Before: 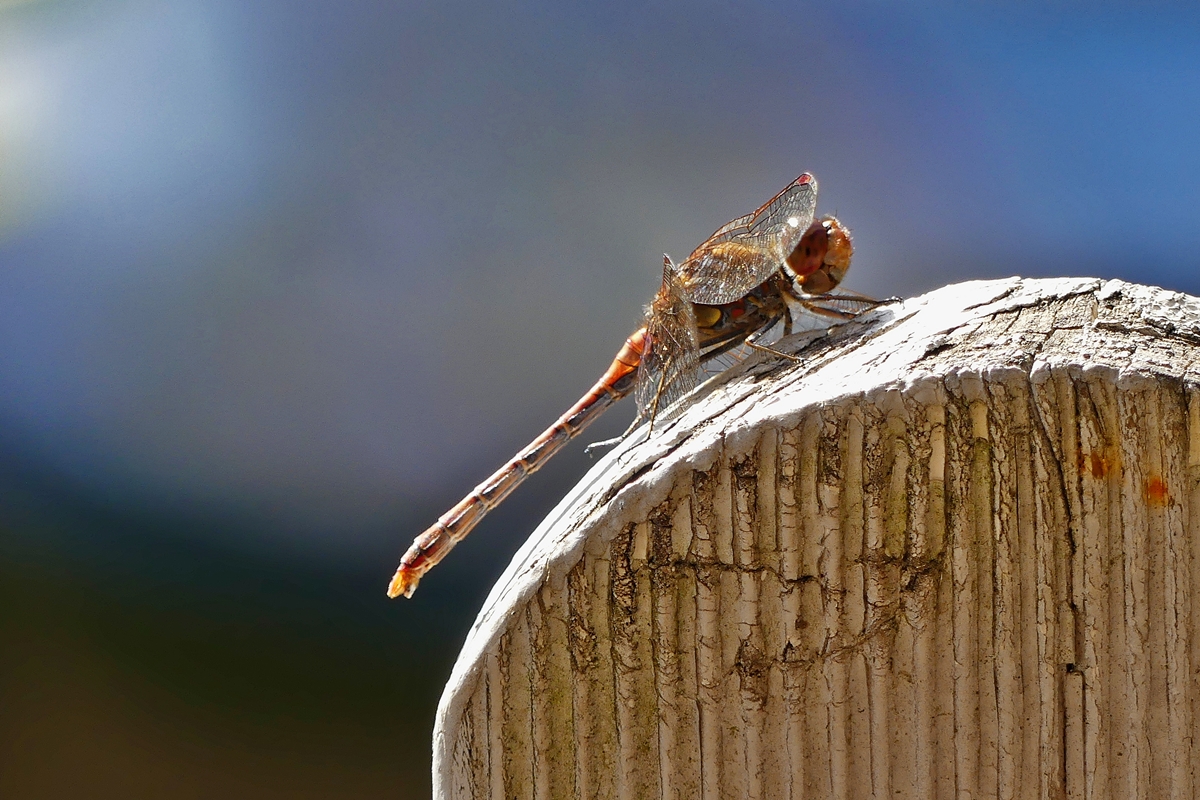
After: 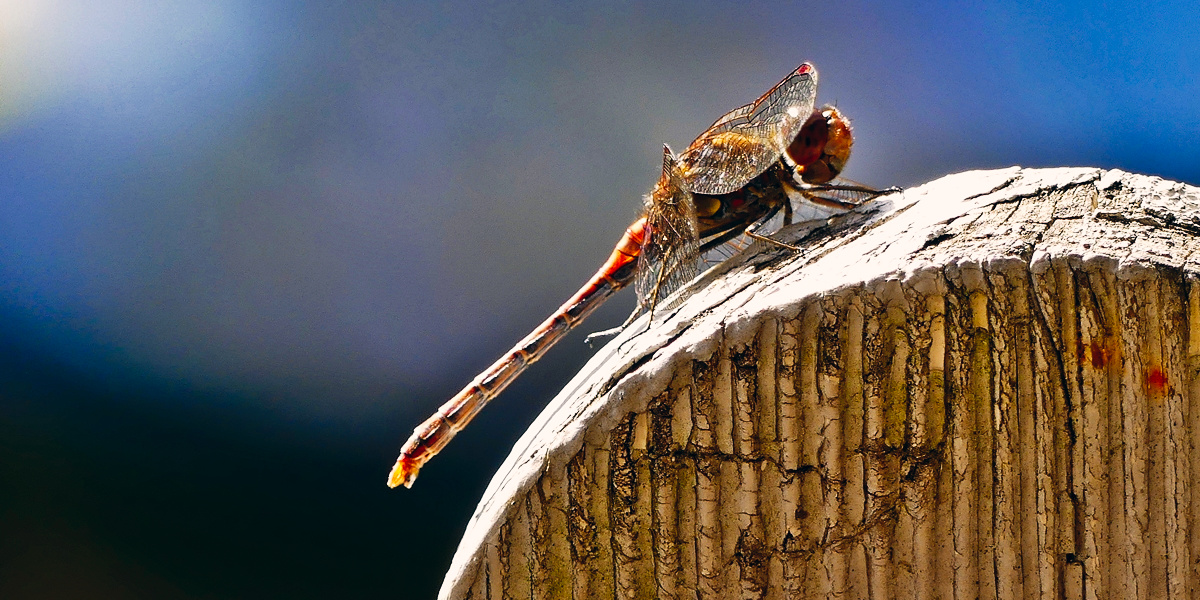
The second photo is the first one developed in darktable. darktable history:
color correction: highlights a* 5.38, highlights b* 5.3, shadows a* -4.26, shadows b* -5.11
crop: top 13.819%, bottom 11.169%
tone curve: curves: ch0 [(0, 0) (0.003, 0.002) (0.011, 0.006) (0.025, 0.014) (0.044, 0.02) (0.069, 0.027) (0.1, 0.036) (0.136, 0.05) (0.177, 0.081) (0.224, 0.118) (0.277, 0.183) (0.335, 0.262) (0.399, 0.351) (0.468, 0.456) (0.543, 0.571) (0.623, 0.692) (0.709, 0.795) (0.801, 0.88) (0.898, 0.948) (1, 1)], preserve colors none
